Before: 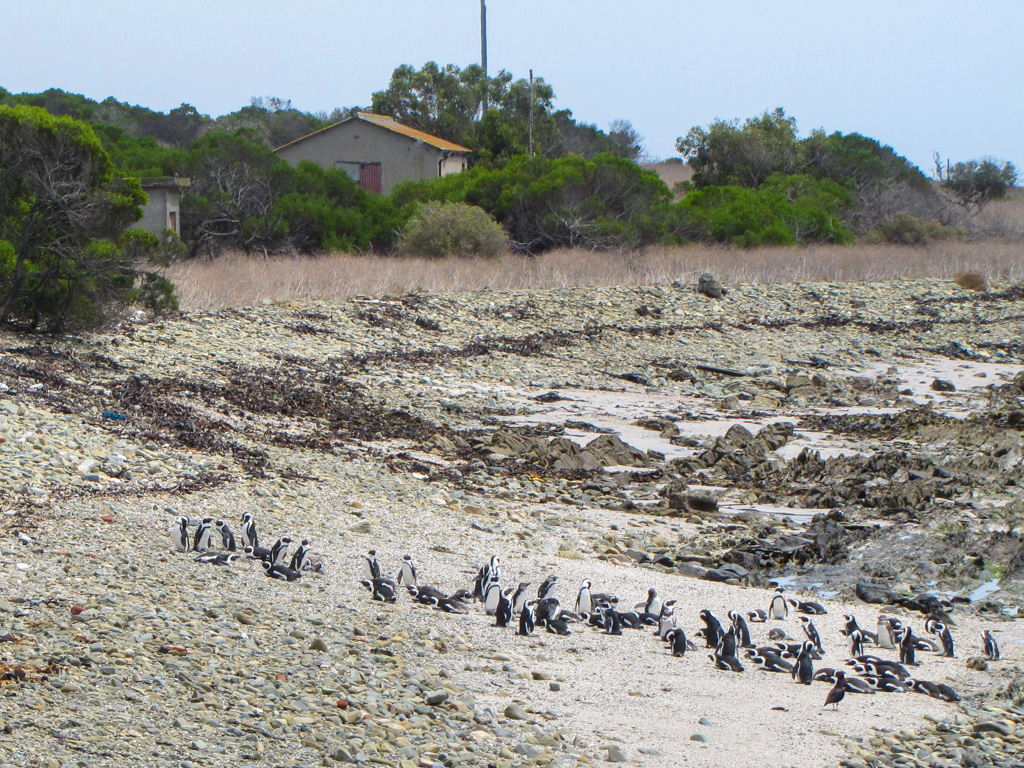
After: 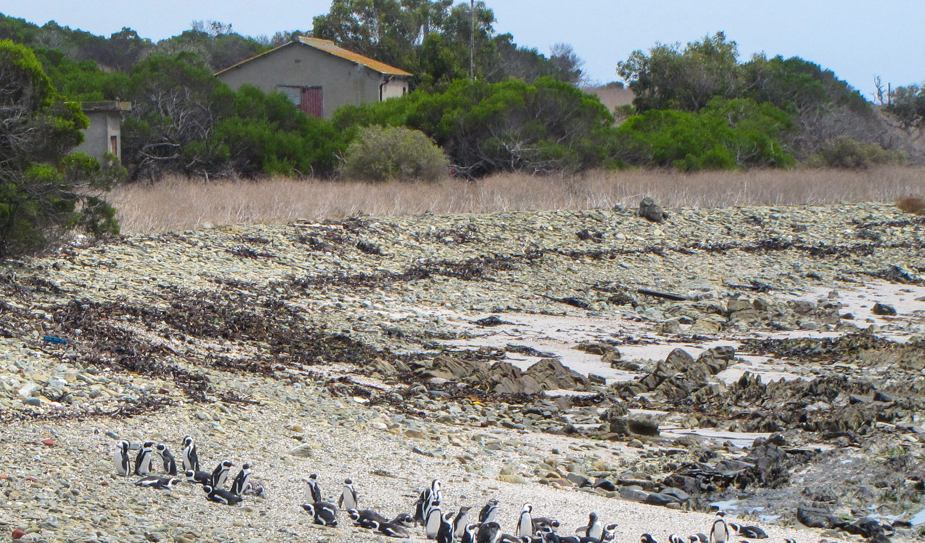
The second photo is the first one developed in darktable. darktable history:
exposure: compensate highlight preservation false
crop: left 5.764%, top 9.963%, right 3.815%, bottom 19.225%
